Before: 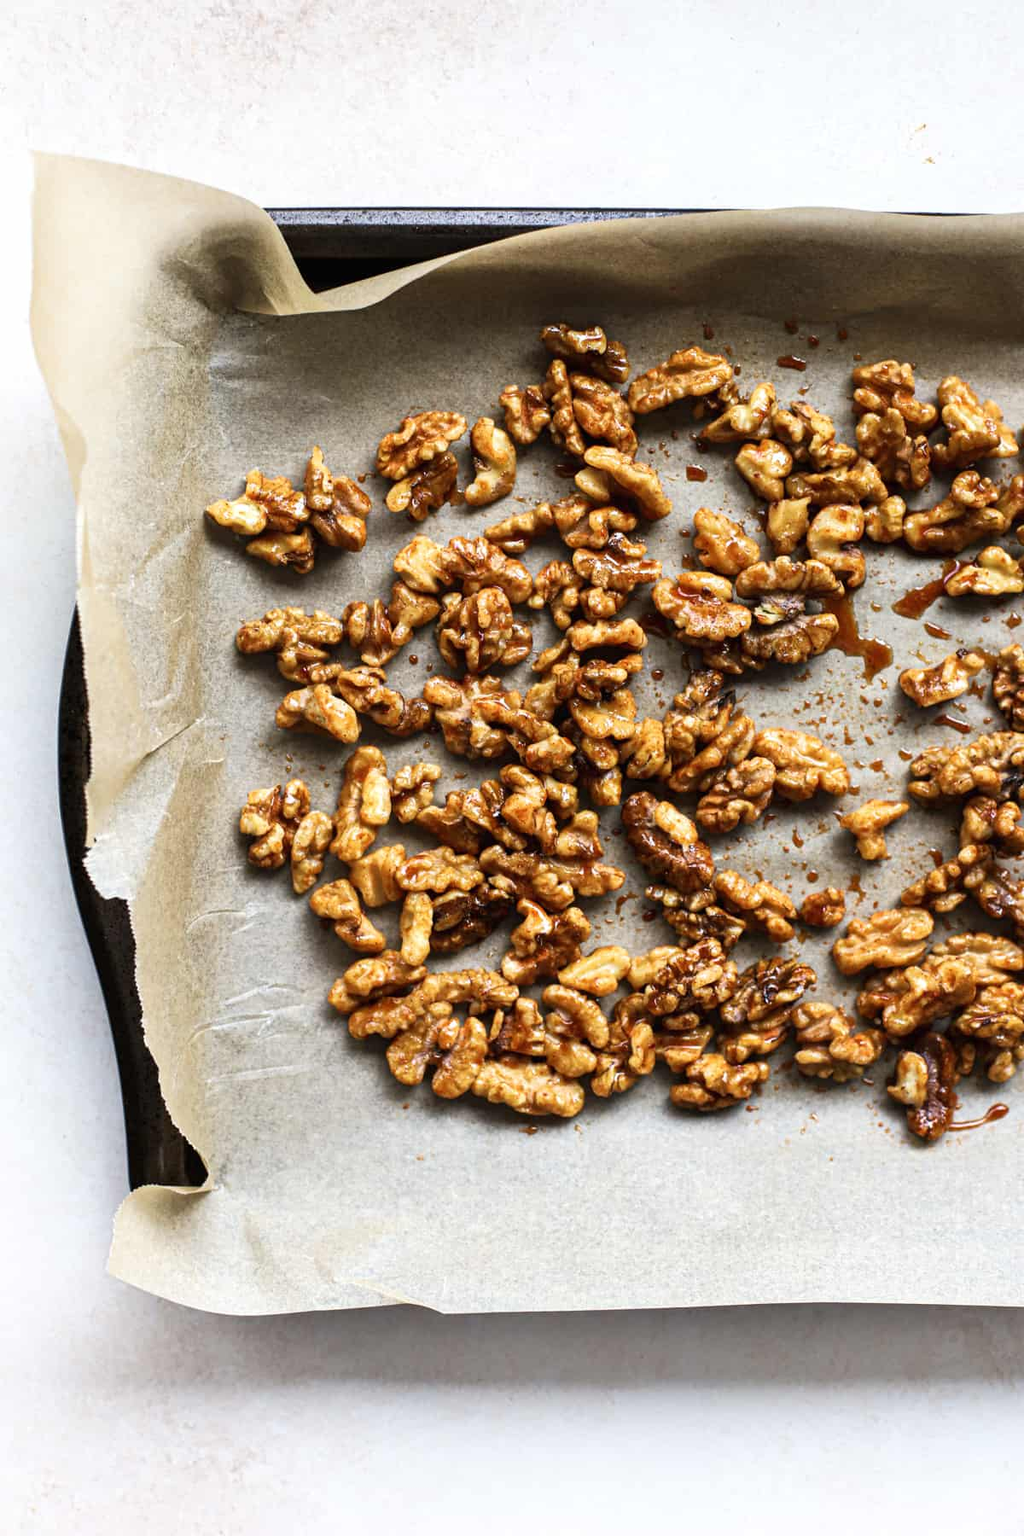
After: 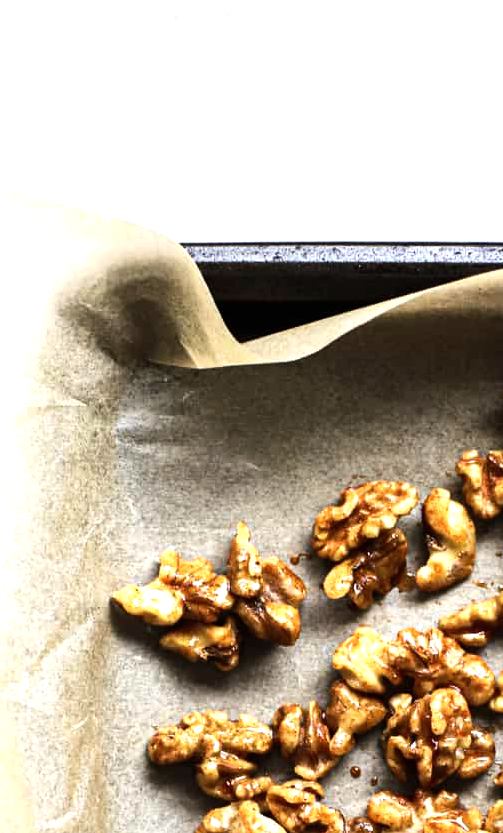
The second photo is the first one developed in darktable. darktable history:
crop and rotate: left 10.817%, top 0.062%, right 47.194%, bottom 53.626%
tone equalizer: -8 EV -0.75 EV, -7 EV -0.7 EV, -6 EV -0.6 EV, -5 EV -0.4 EV, -3 EV 0.4 EV, -2 EV 0.6 EV, -1 EV 0.7 EV, +0 EV 0.75 EV, edges refinement/feathering 500, mask exposure compensation -1.57 EV, preserve details no
